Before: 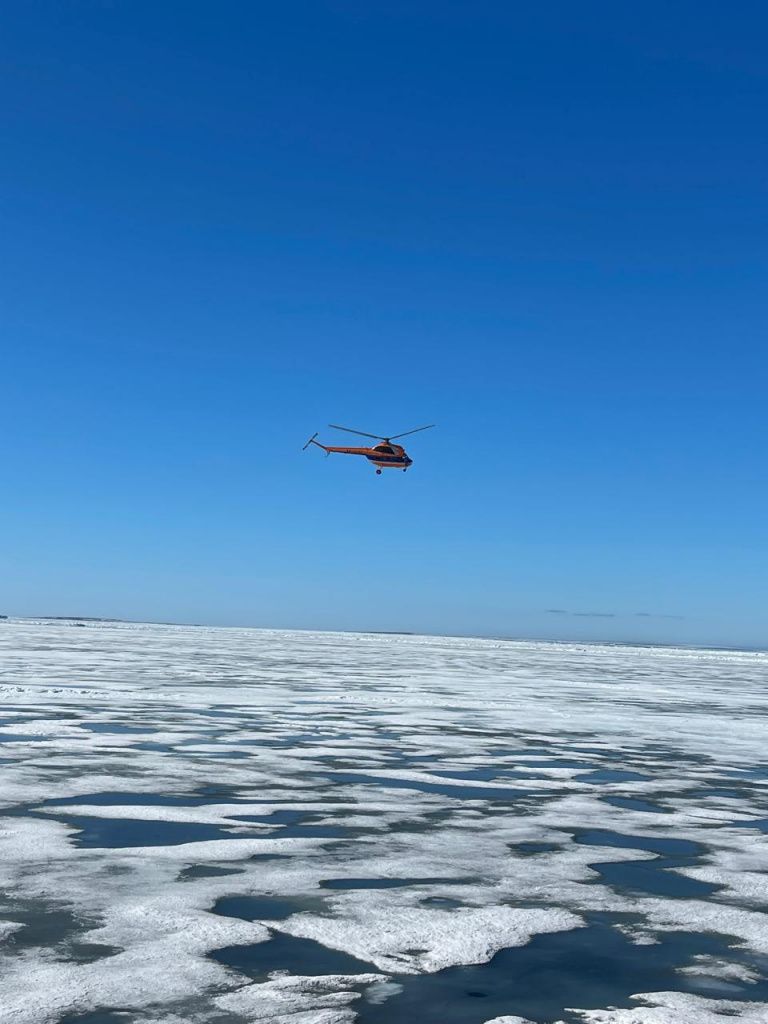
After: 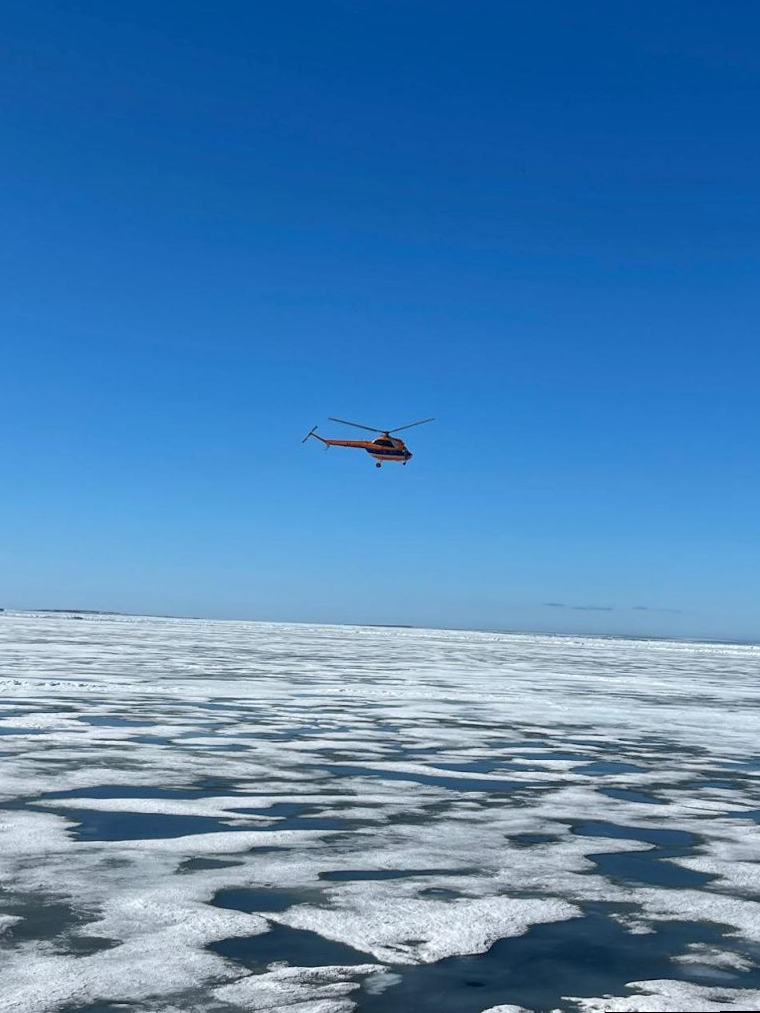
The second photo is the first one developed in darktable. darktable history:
local contrast: highlights 100%, shadows 100%, detail 120%, midtone range 0.2
rotate and perspective: rotation 0.174°, lens shift (vertical) 0.013, lens shift (horizontal) 0.019, shear 0.001, automatic cropping original format, crop left 0.007, crop right 0.991, crop top 0.016, crop bottom 0.997
